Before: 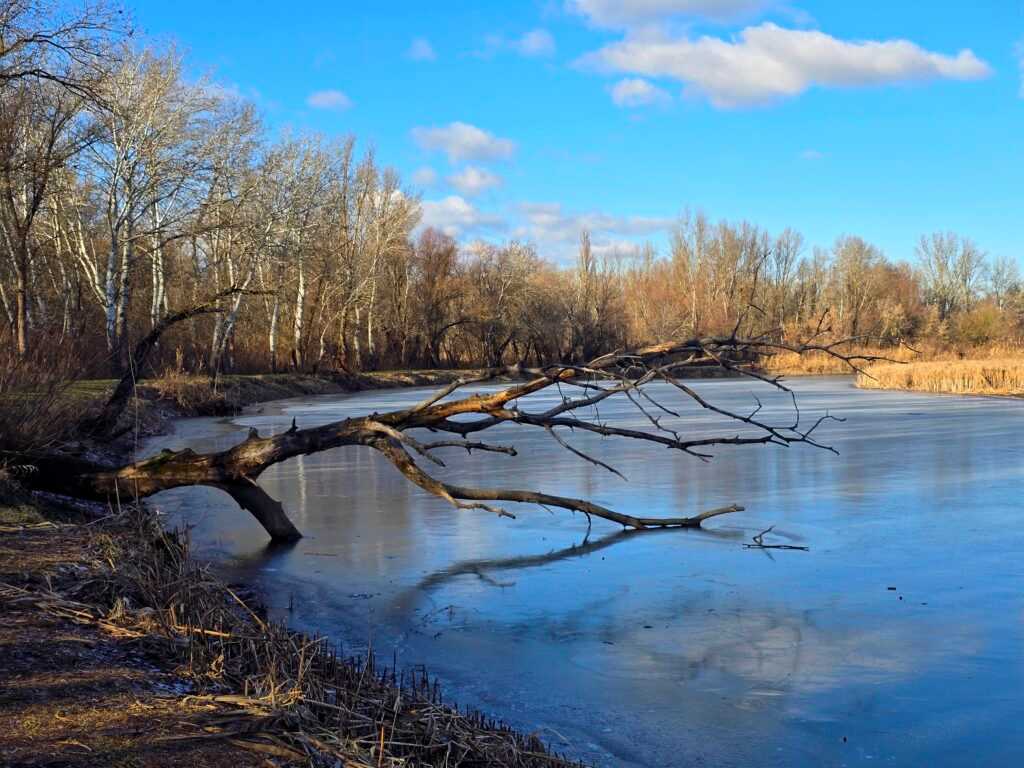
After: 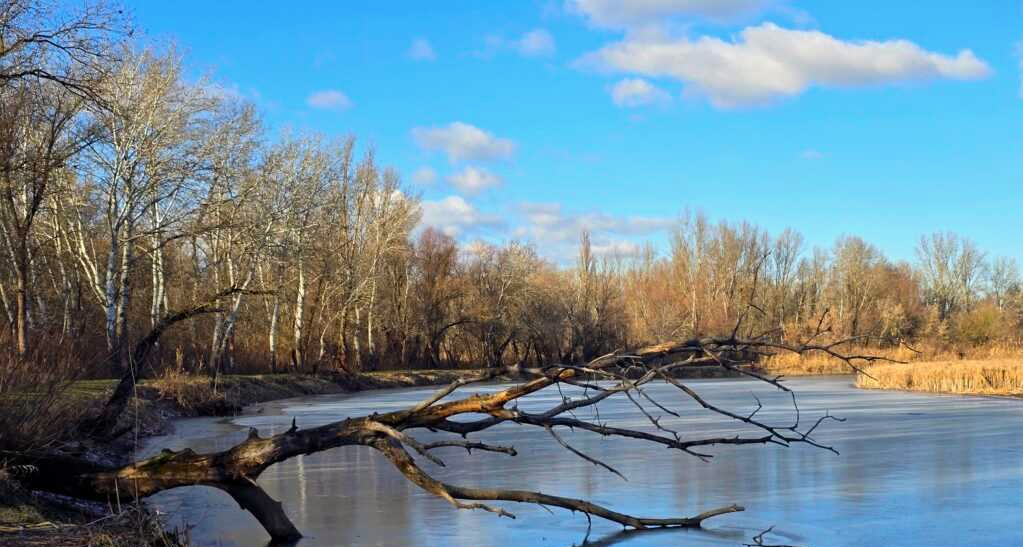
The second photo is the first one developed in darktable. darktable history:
crop: right 0.001%, bottom 28.739%
color correction: highlights b* 3.04
